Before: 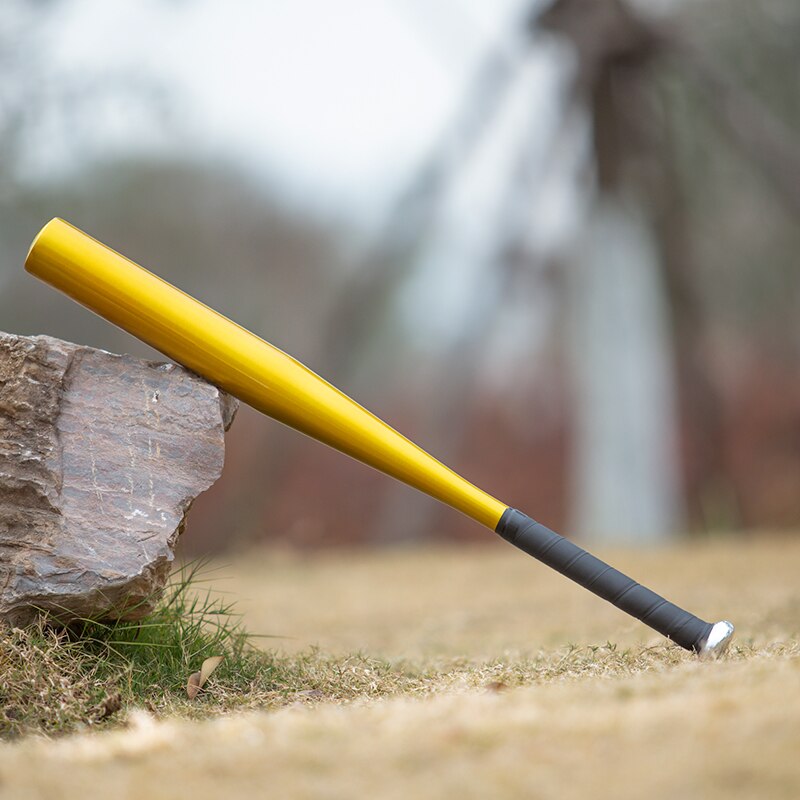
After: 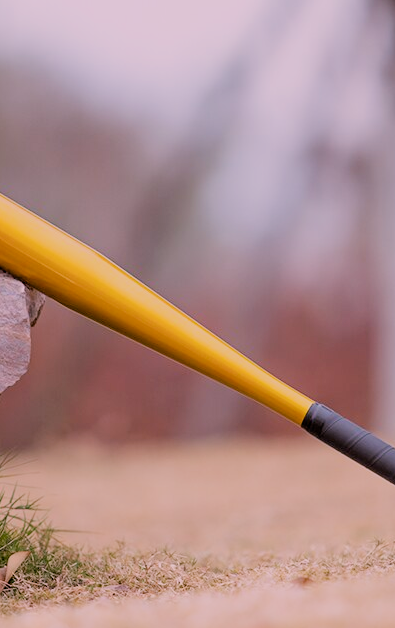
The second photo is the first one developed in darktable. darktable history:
exposure: black level correction 0.01, exposure 0.011 EV, compensate highlight preservation false
white balance: red 1.188, blue 1.11
crop and rotate: angle 0.02°, left 24.353%, top 13.219%, right 26.156%, bottom 8.224%
filmic rgb: black relative exposure -6.82 EV, white relative exposure 5.89 EV, hardness 2.71
